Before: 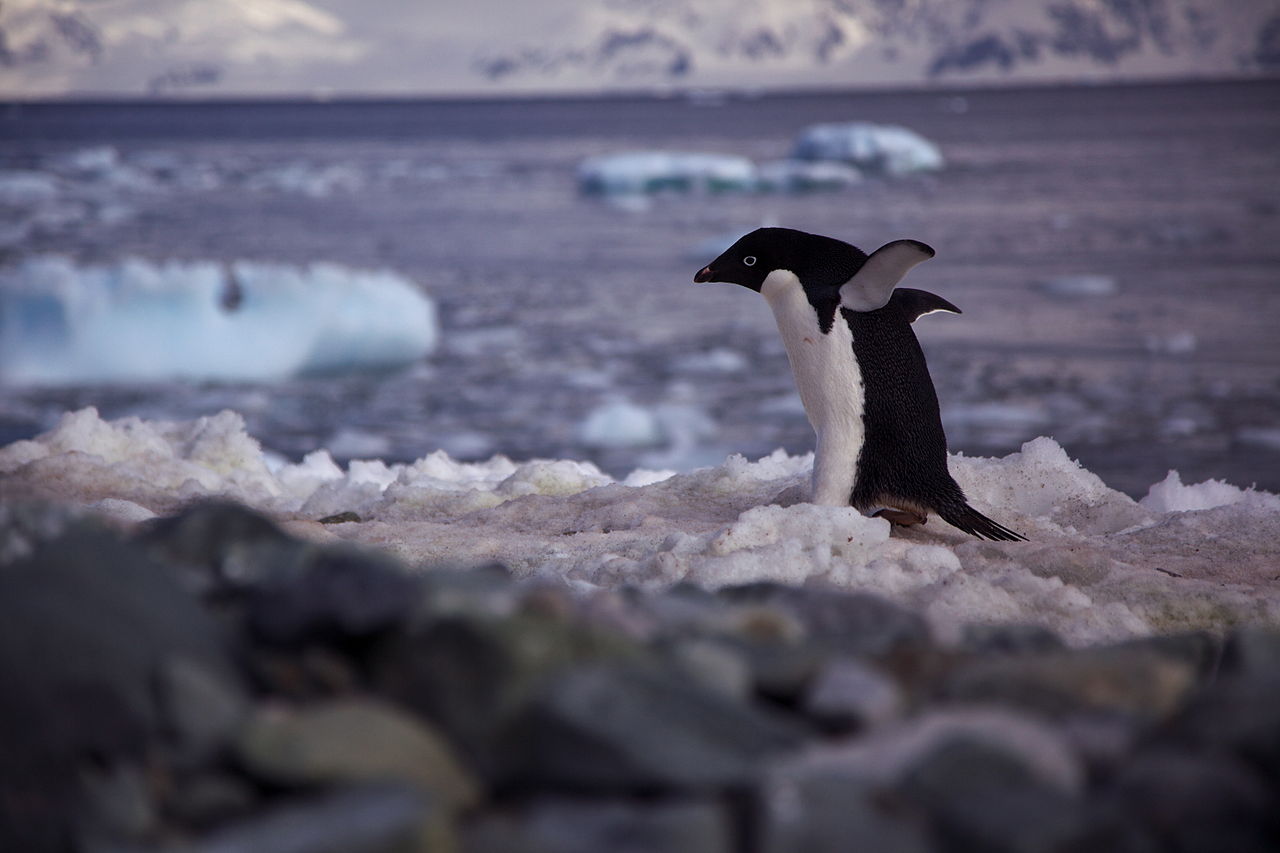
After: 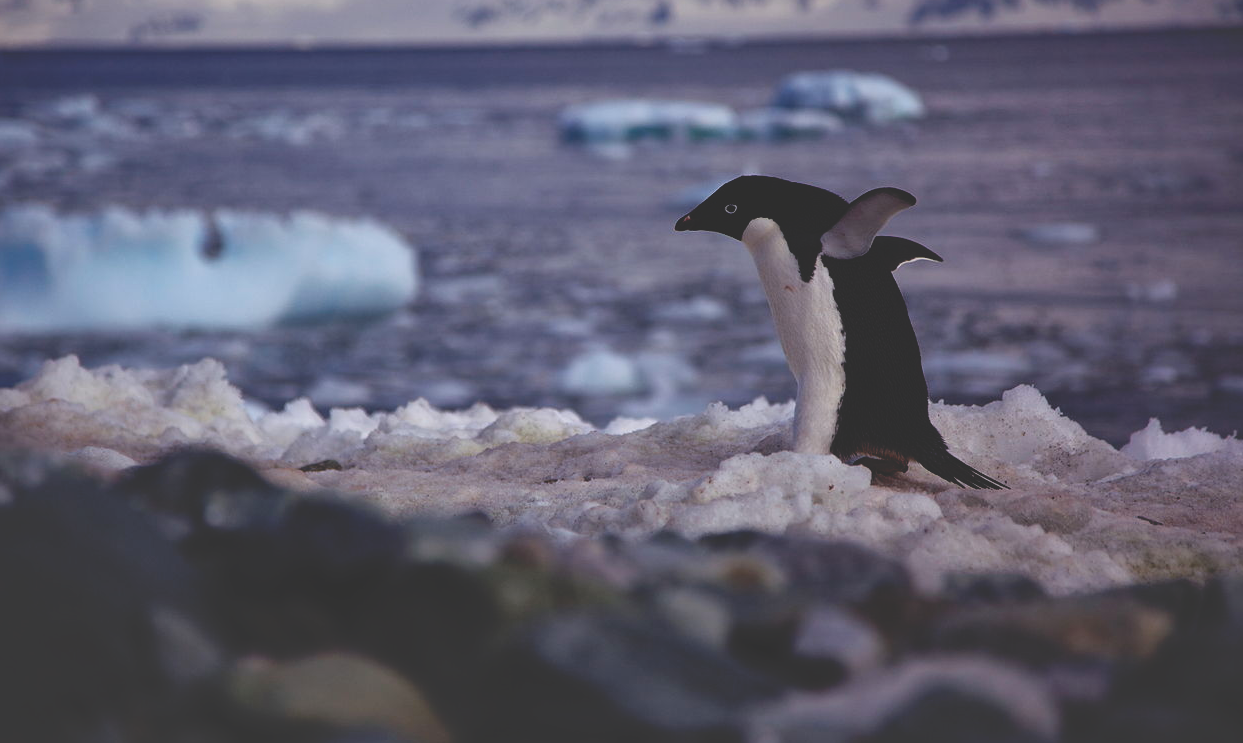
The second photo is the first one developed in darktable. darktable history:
tone equalizer: -8 EV -1.84 EV, -7 EV -1.16 EV, -6 EV -1.62 EV, smoothing diameter 25%, edges refinement/feathering 10, preserve details guided filter
crop: left 1.507%, top 6.147%, right 1.379%, bottom 6.637%
base curve: curves: ch0 [(0, 0.02) (0.083, 0.036) (1, 1)], preserve colors none
shadows and highlights: on, module defaults
